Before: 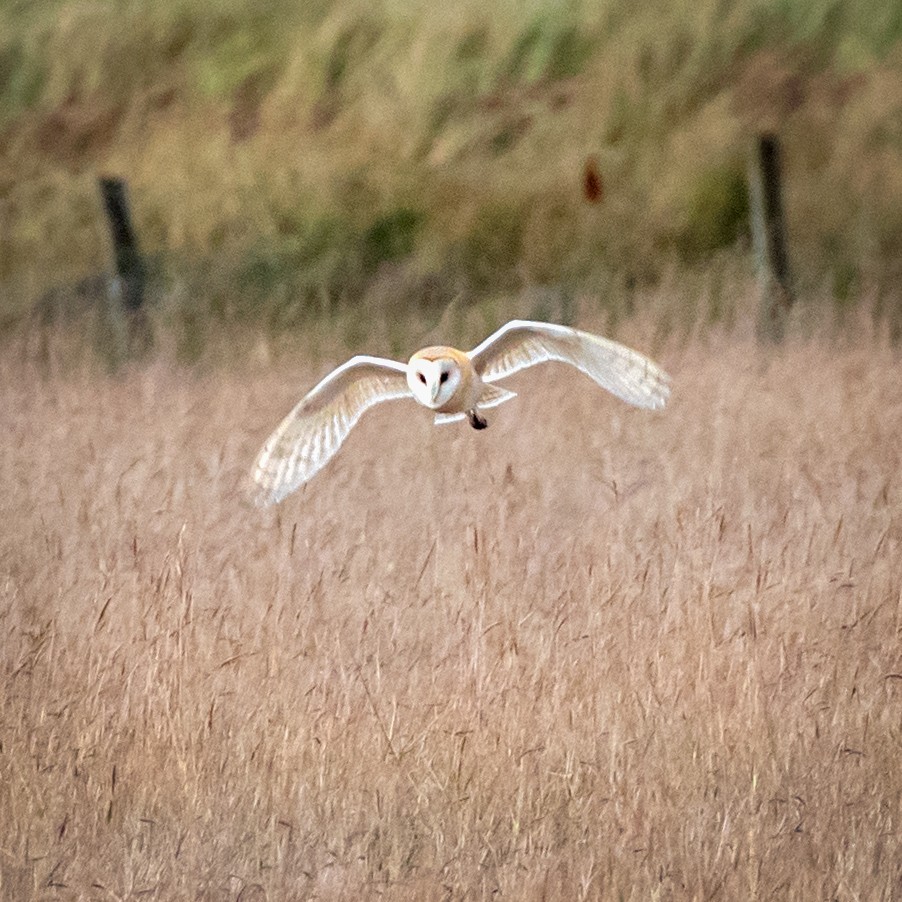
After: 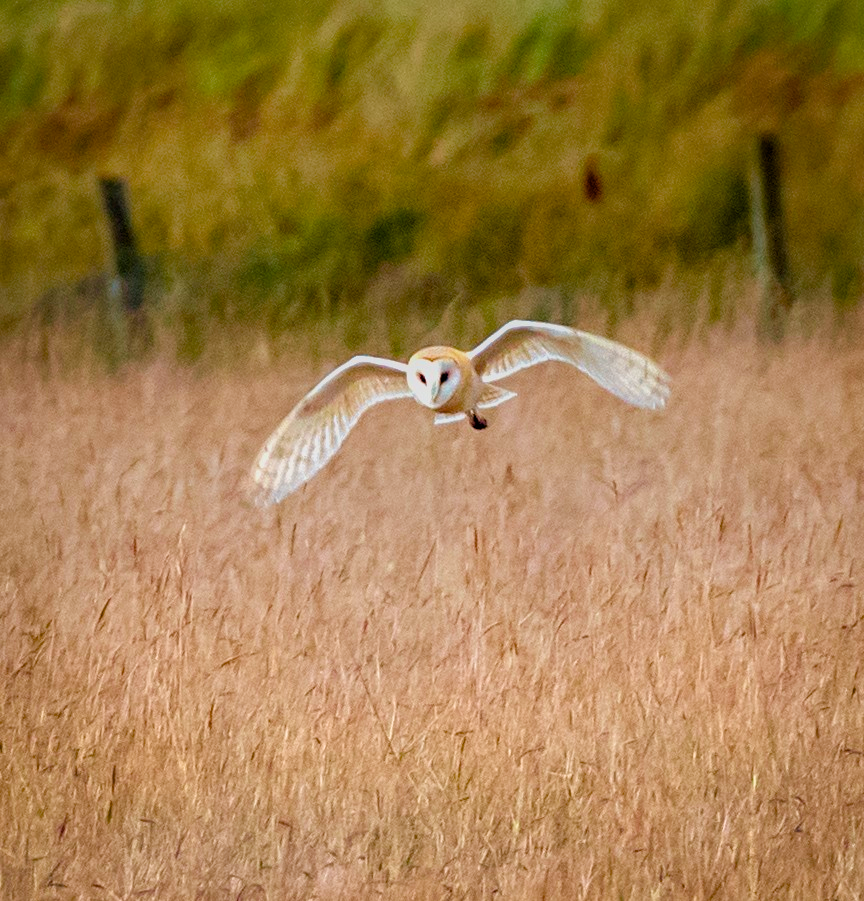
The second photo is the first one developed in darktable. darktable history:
color balance rgb: perceptual saturation grading › global saturation 24.74%, perceptual saturation grading › highlights -51.22%, perceptual saturation grading › mid-tones 19.16%, perceptual saturation grading › shadows 60.98%, global vibrance 50%
velvia: strength 30%
graduated density: on, module defaults
crop: right 4.126%, bottom 0.031%
